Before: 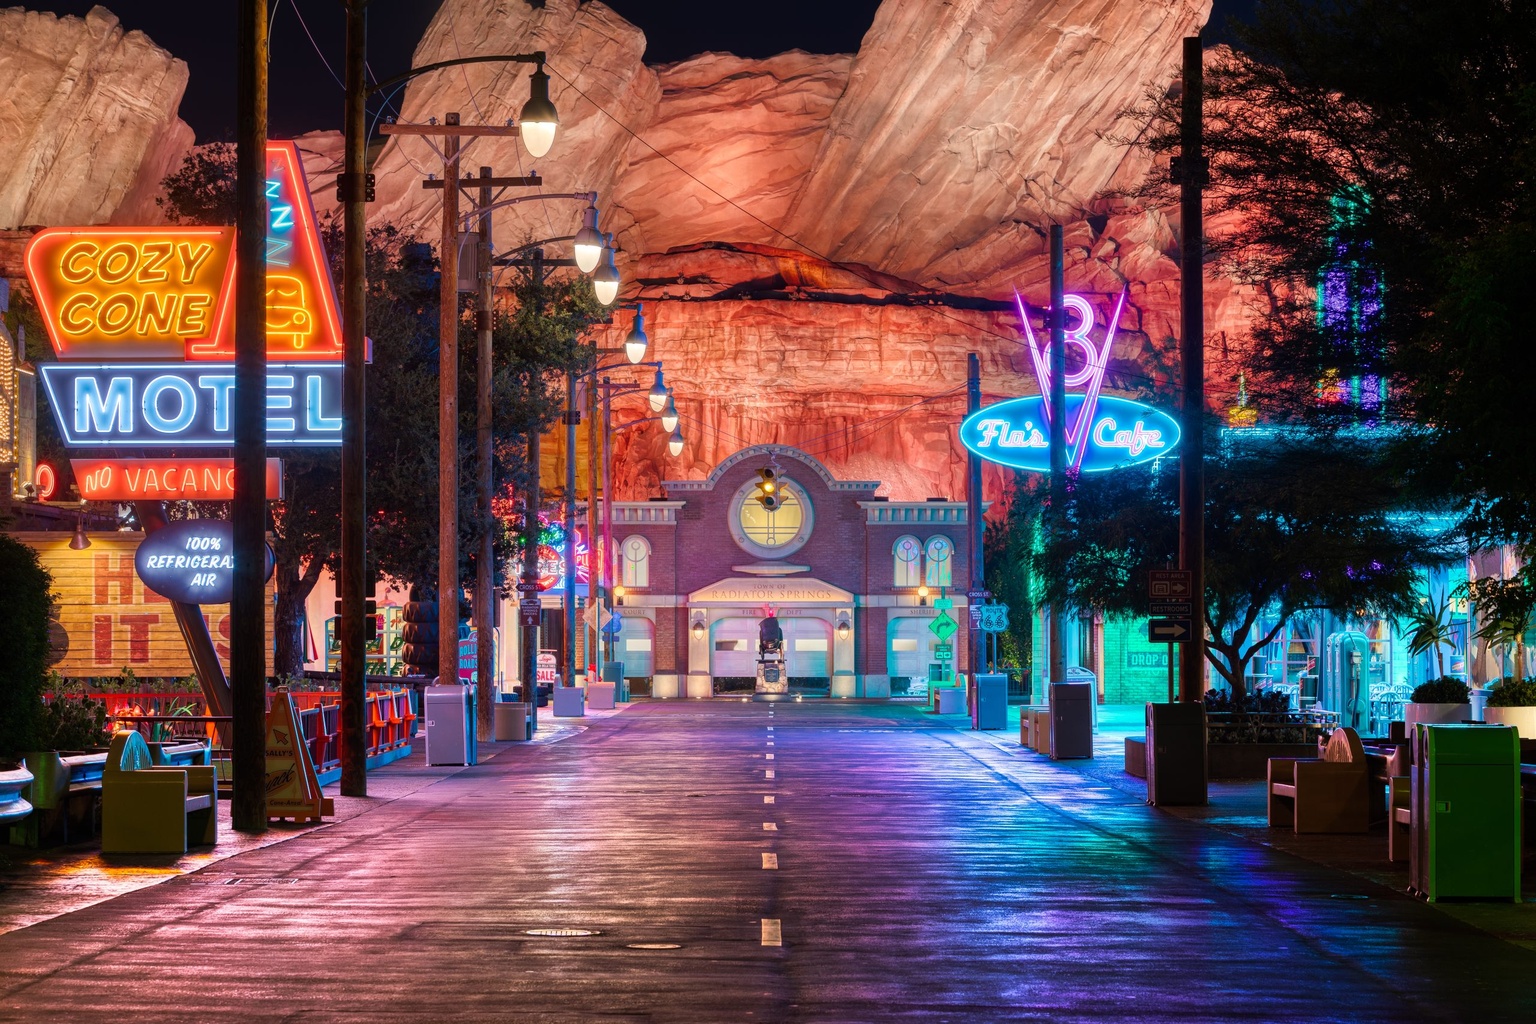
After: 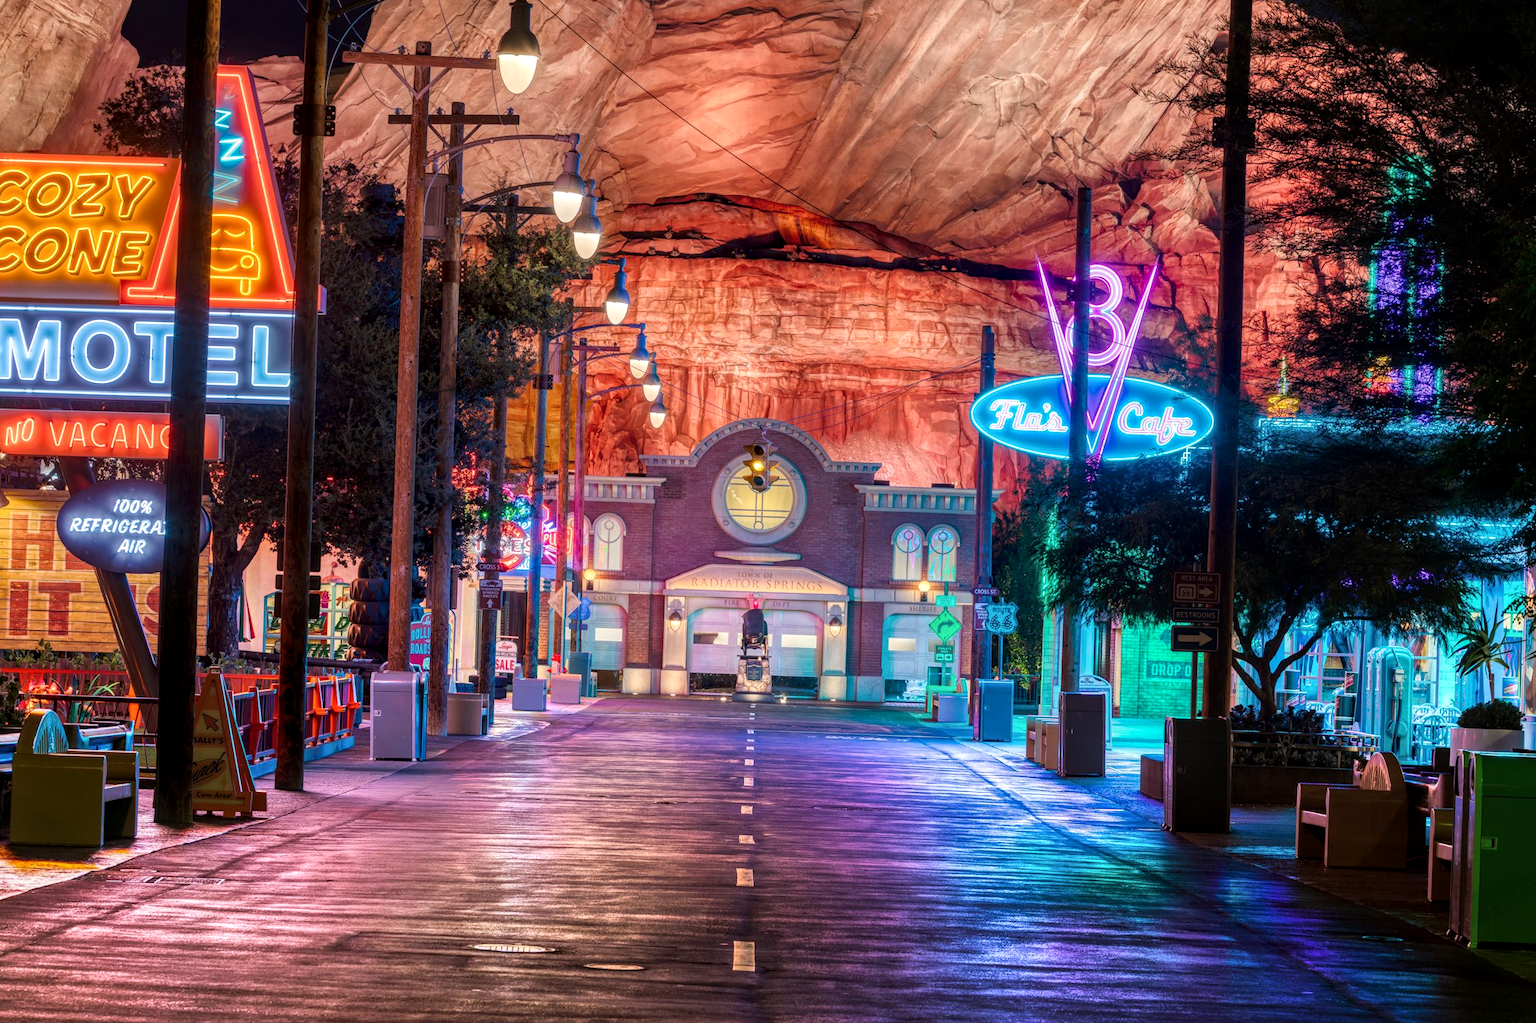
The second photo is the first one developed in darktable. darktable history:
crop and rotate: angle -1.96°, left 3.097%, top 4.154%, right 1.586%, bottom 0.529%
local contrast: detail 130%
